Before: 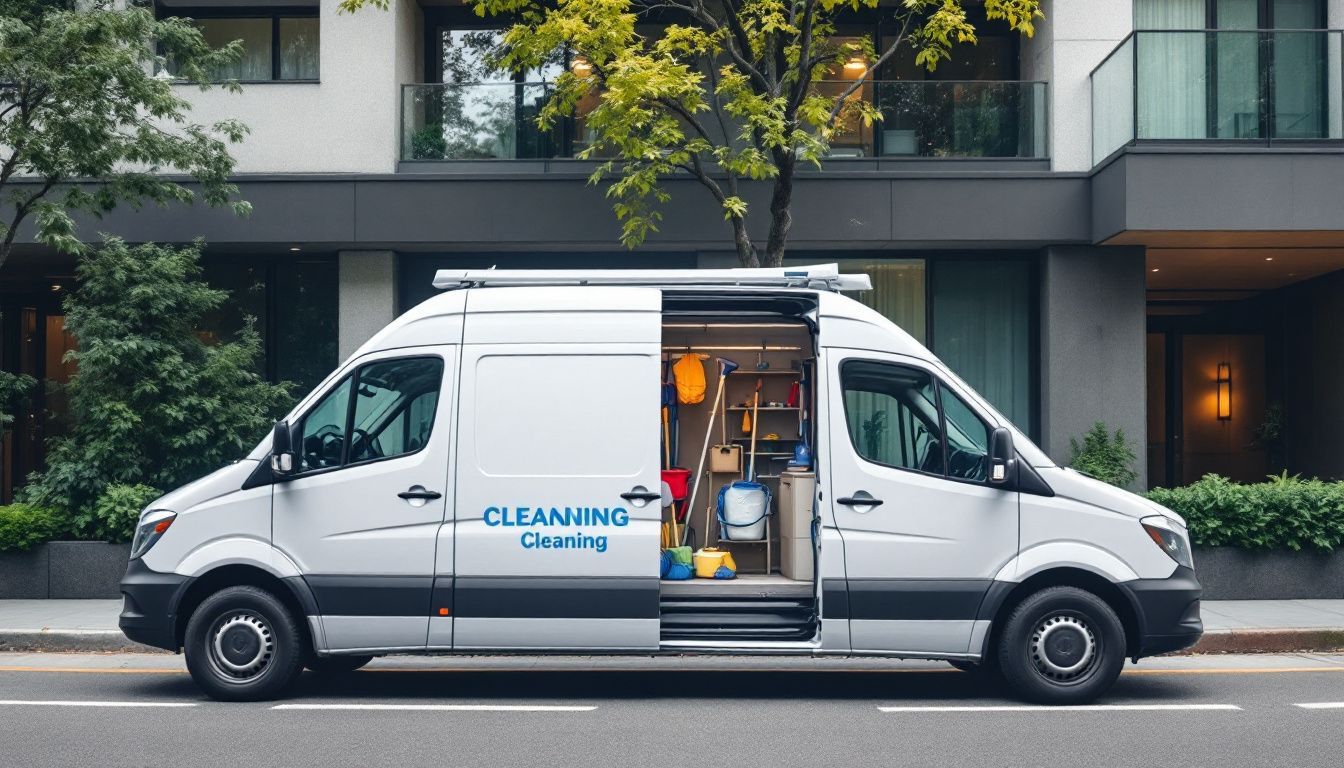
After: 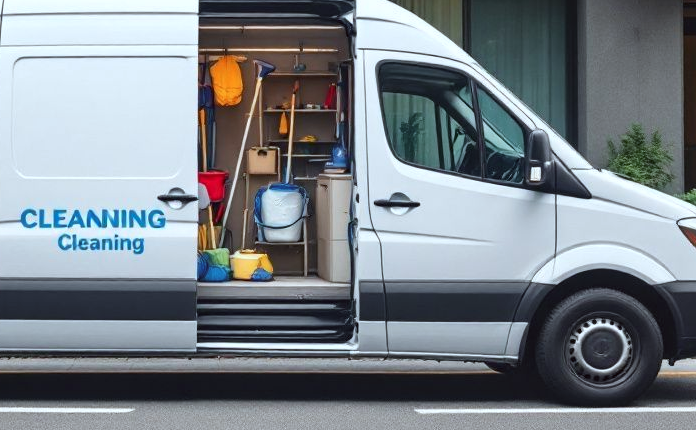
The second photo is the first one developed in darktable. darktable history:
color correction: highlights a* -3.28, highlights b* -6.24, shadows a* 3.1, shadows b* 5.19
crop: left 34.479%, top 38.822%, right 13.718%, bottom 5.172%
